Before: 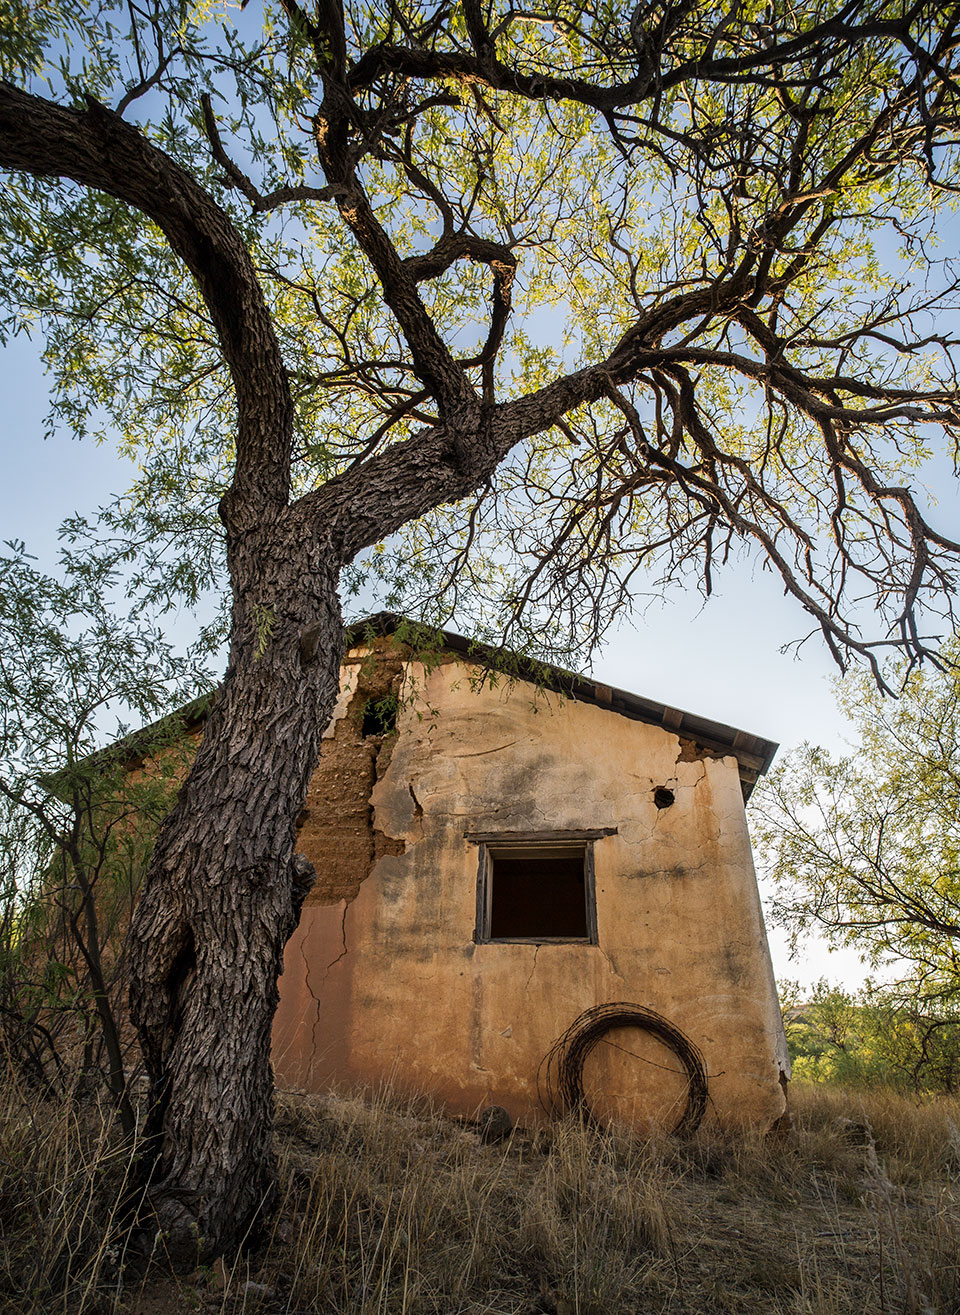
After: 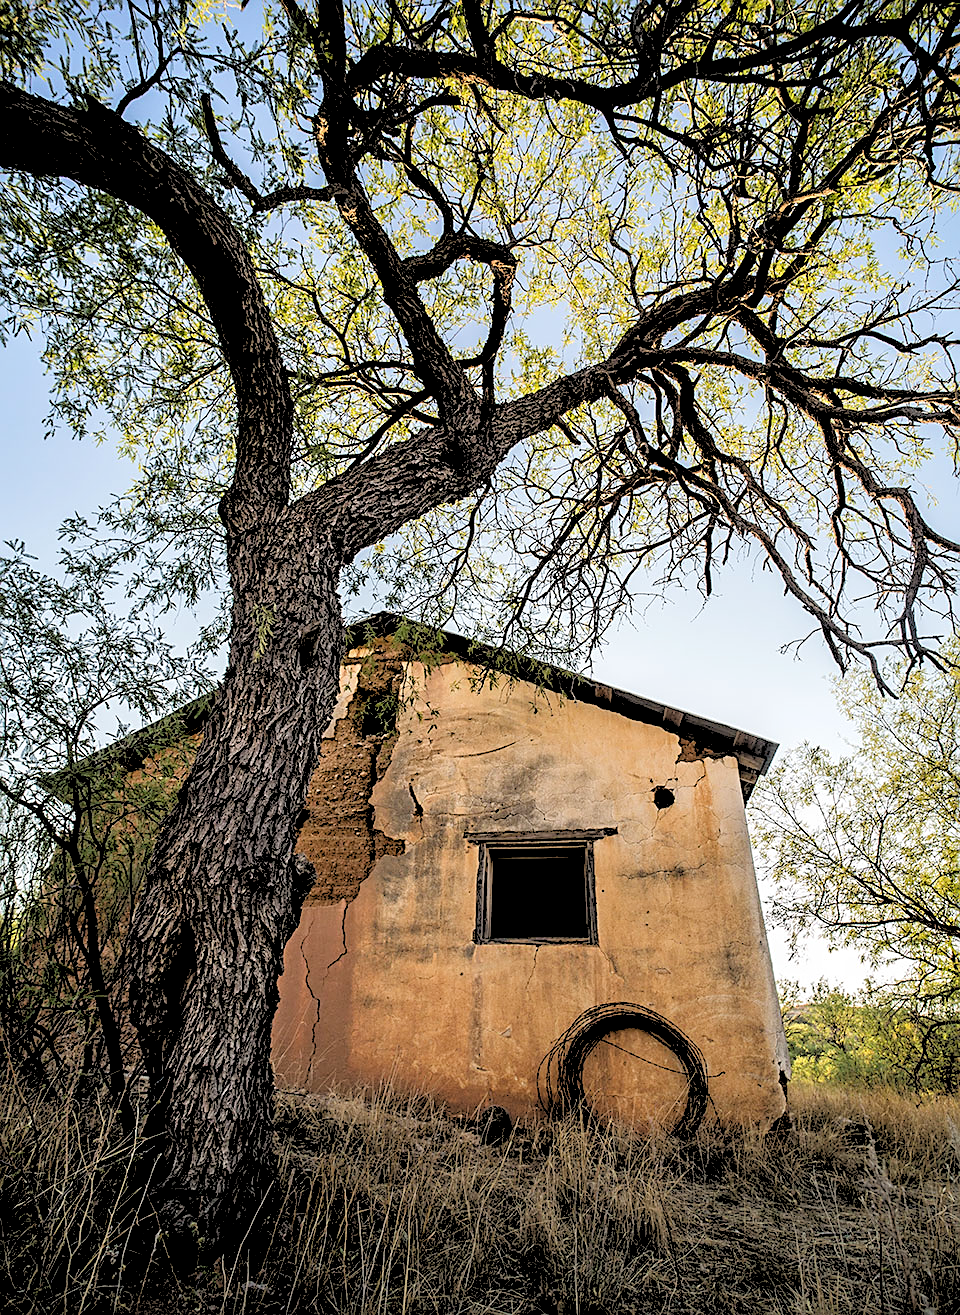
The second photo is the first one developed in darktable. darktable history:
rgb levels: levels [[0.027, 0.429, 0.996], [0, 0.5, 1], [0, 0.5, 1]]
sharpen: on, module defaults
local contrast: highlights 100%, shadows 100%, detail 120%, midtone range 0.2
